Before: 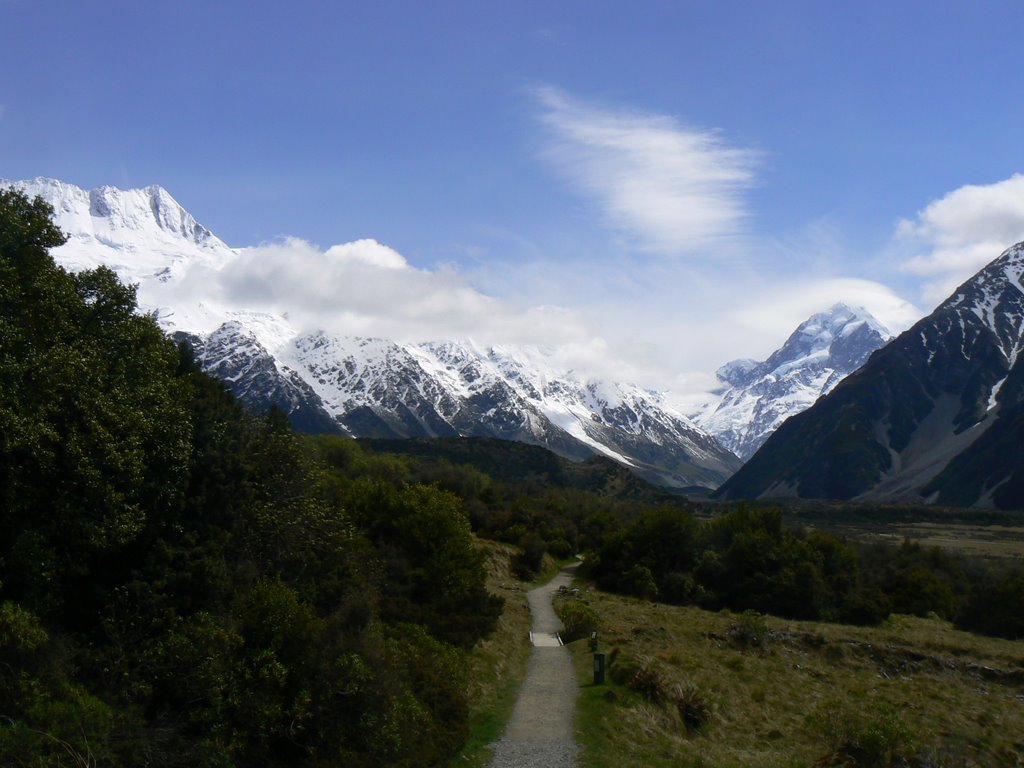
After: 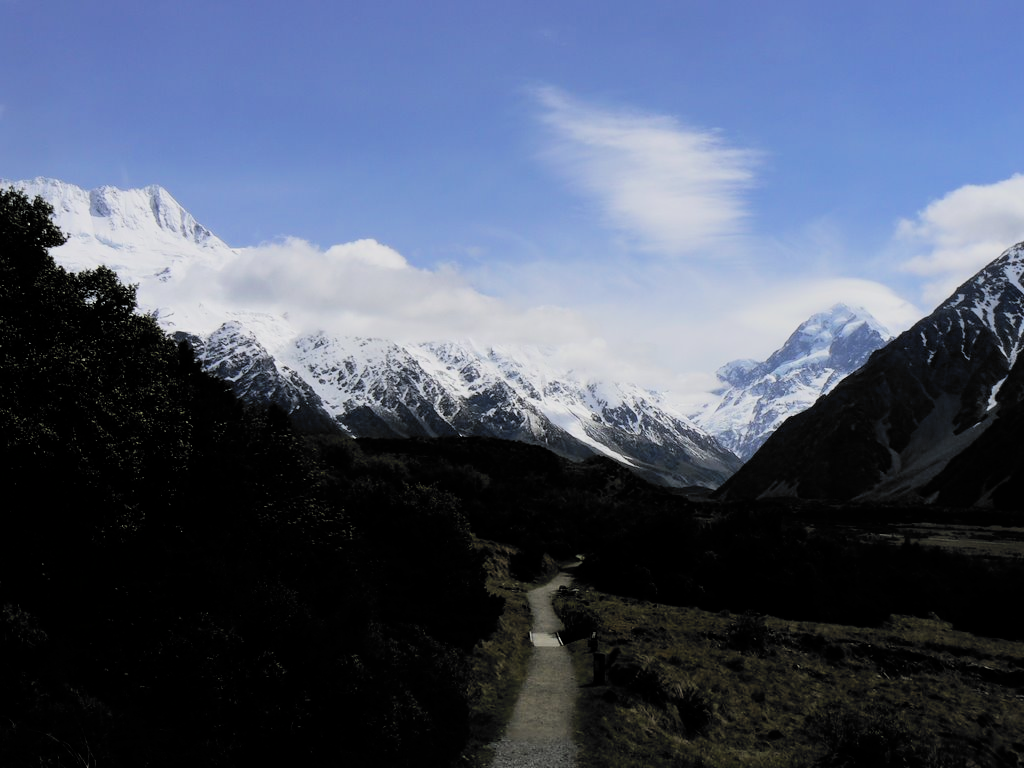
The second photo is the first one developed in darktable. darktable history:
filmic rgb: black relative exposure -5.15 EV, white relative exposure 3.96 EV, hardness 2.9, contrast 1.3, highlights saturation mix -30.1%, color science v6 (2022)
